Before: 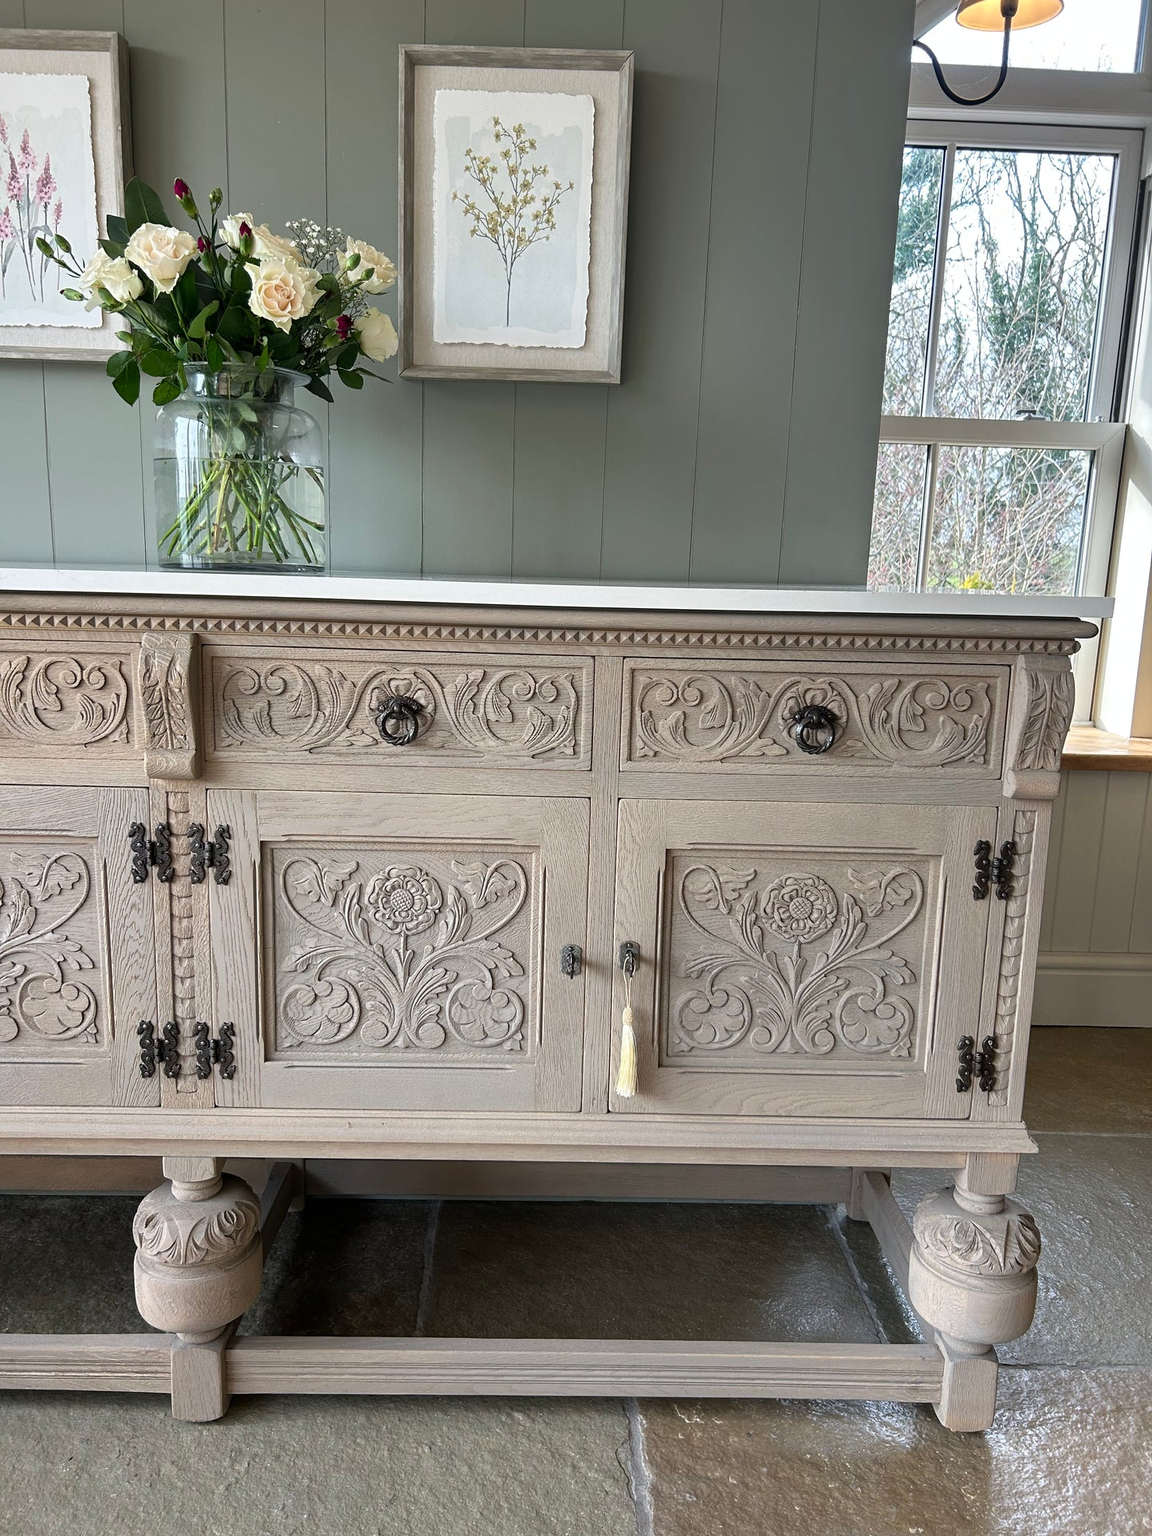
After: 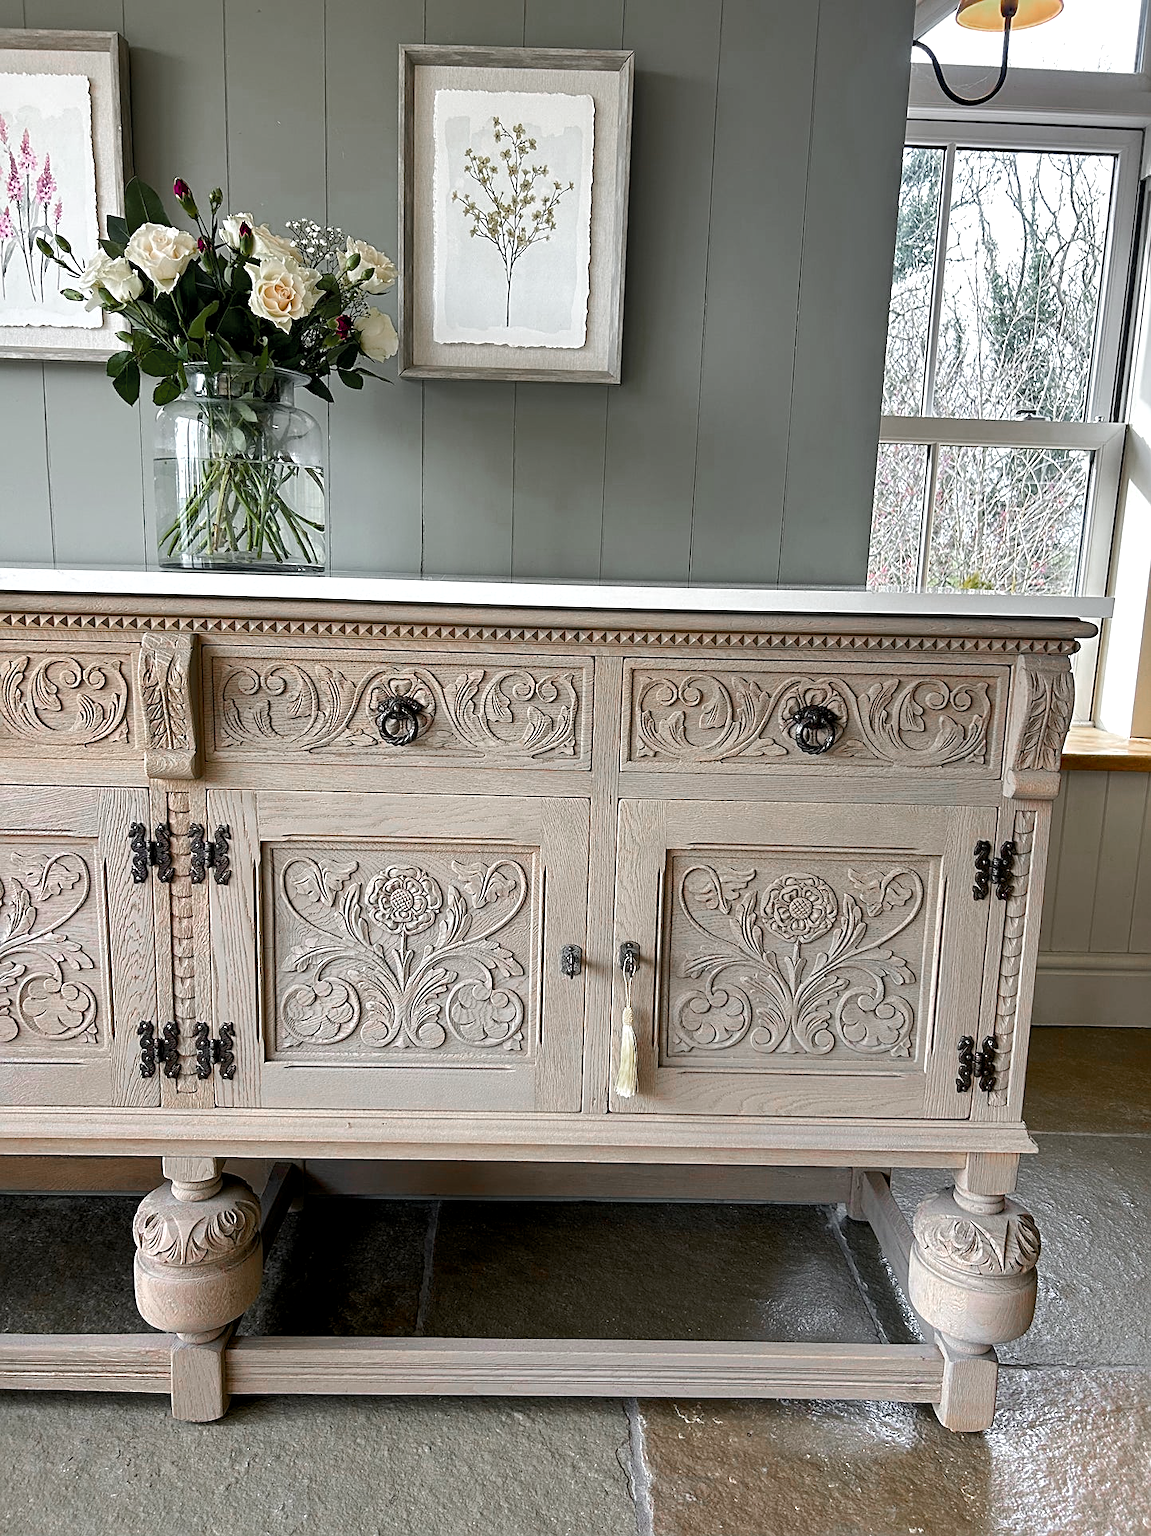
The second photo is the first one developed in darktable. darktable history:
color zones: curves: ch0 [(0, 0.48) (0.209, 0.398) (0.305, 0.332) (0.429, 0.493) (0.571, 0.5) (0.714, 0.5) (0.857, 0.5) (1, 0.48)]; ch1 [(0, 0.736) (0.143, 0.625) (0.225, 0.371) (0.429, 0.256) (0.571, 0.241) (0.714, 0.213) (0.857, 0.48) (1, 0.736)]; ch2 [(0, 0.448) (0.143, 0.498) (0.286, 0.5) (0.429, 0.5) (0.571, 0.5) (0.714, 0.5) (0.857, 0.5) (1, 0.448)]
sharpen: on, module defaults
color balance rgb: global offset › luminance -0.51%, perceptual saturation grading › global saturation 27.53%, perceptual saturation grading › highlights -25%, perceptual saturation grading › shadows 25%, perceptual brilliance grading › highlights 6.62%, perceptual brilliance grading › mid-tones 17.07%, perceptual brilliance grading › shadows -5.23%
